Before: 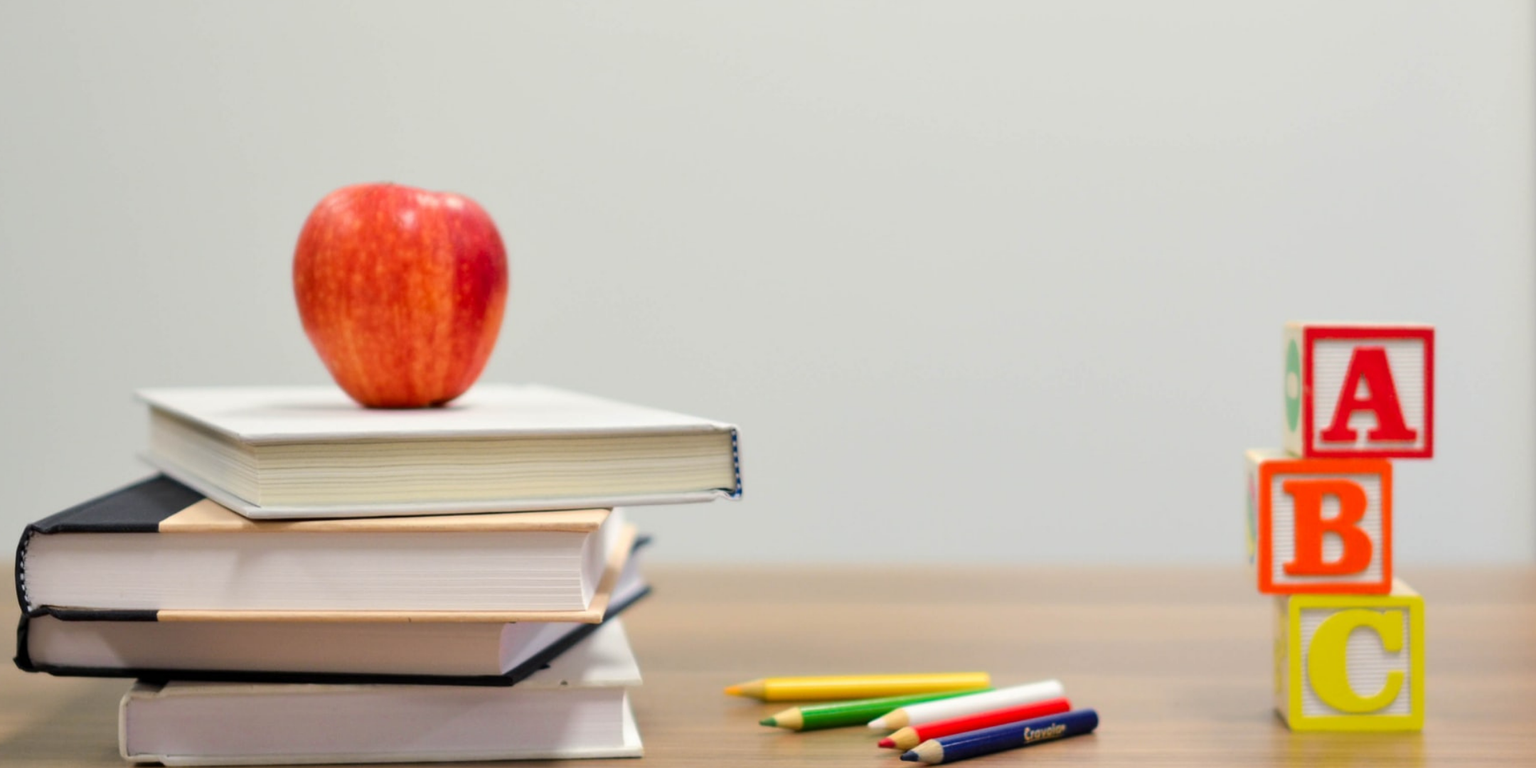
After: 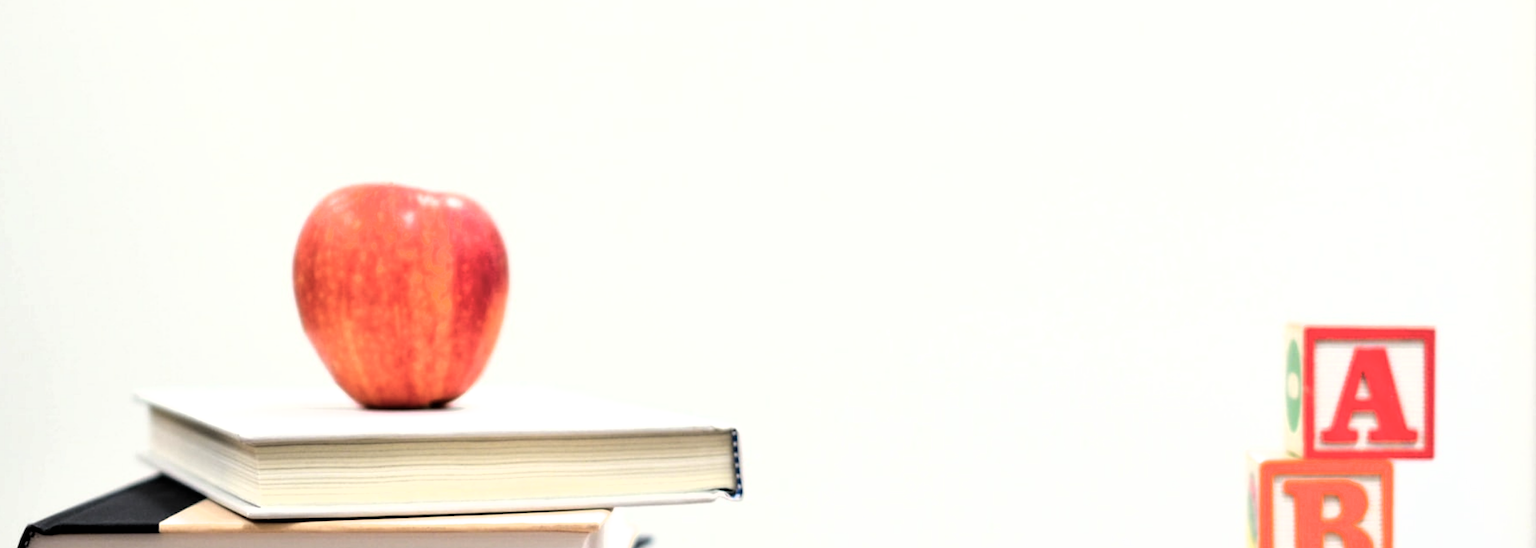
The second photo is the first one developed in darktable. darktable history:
filmic rgb: black relative exposure -8.2 EV, white relative exposure 2.2 EV, threshold 3 EV, hardness 7.11, latitude 85.74%, contrast 1.696, highlights saturation mix -4%, shadows ↔ highlights balance -2.69%, color science v5 (2021), contrast in shadows safe, contrast in highlights safe, enable highlight reconstruction true
tone equalizer: on, module defaults
crop: bottom 28.576%
